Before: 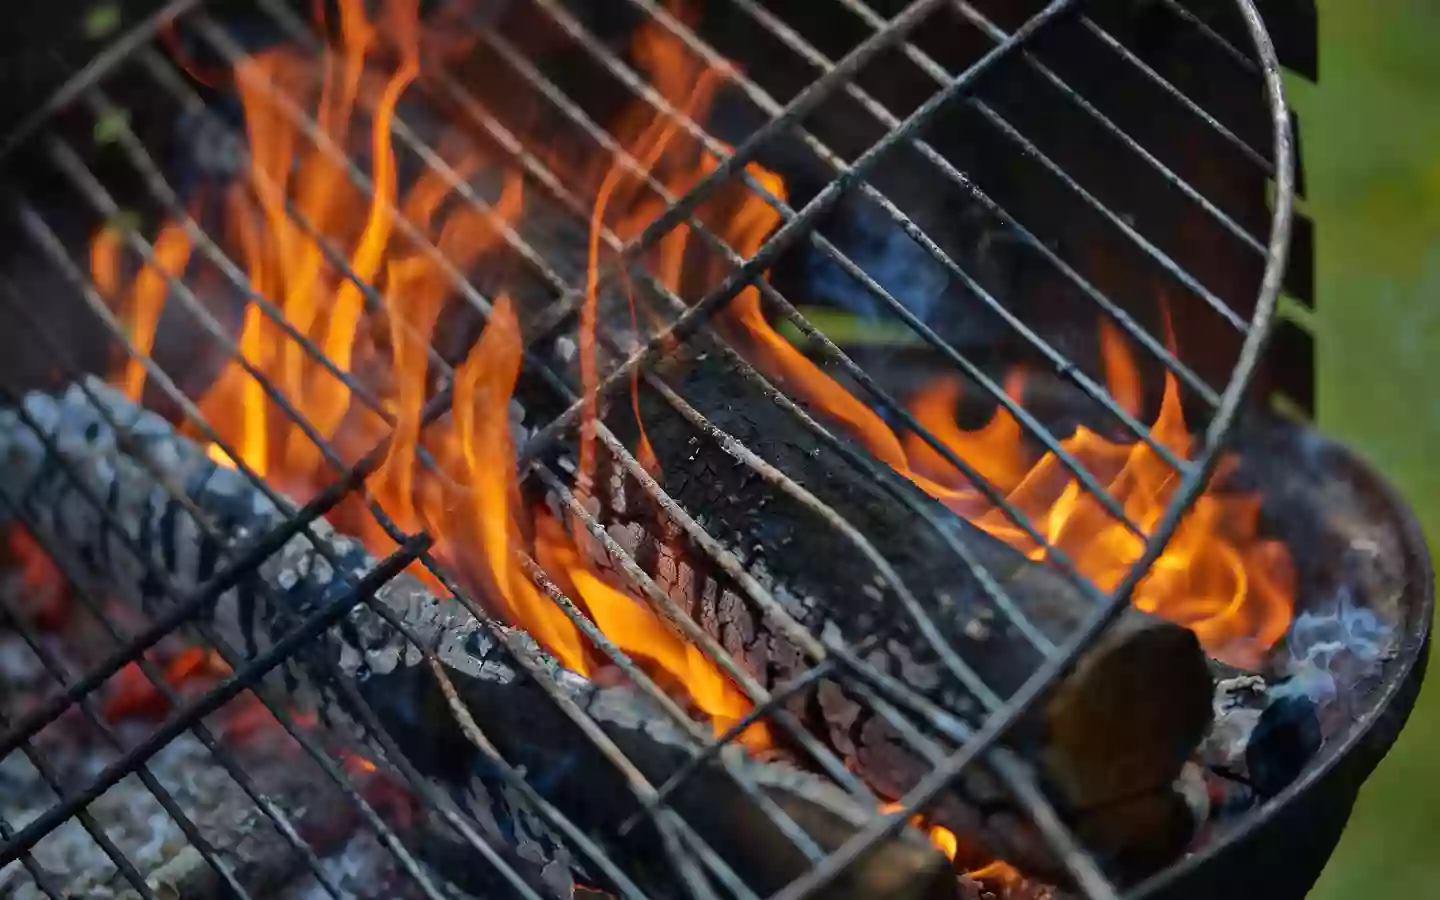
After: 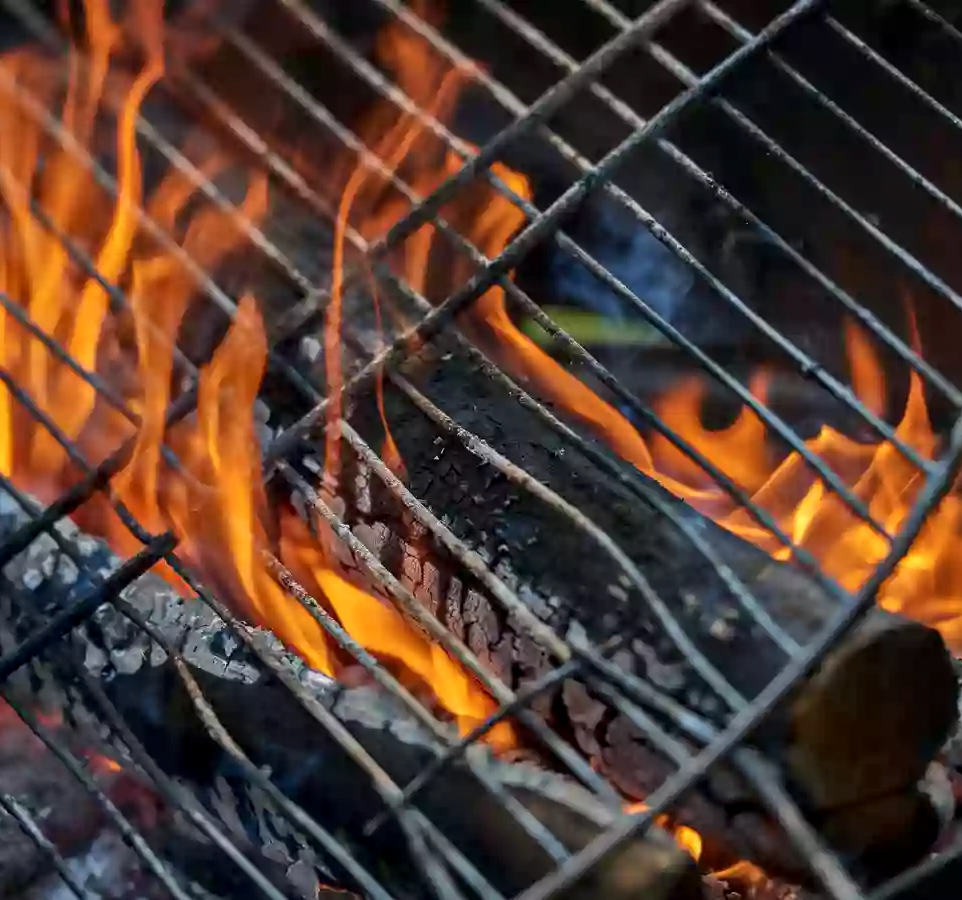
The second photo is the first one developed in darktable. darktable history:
local contrast: on, module defaults
crop and rotate: left 17.732%, right 15.423%
